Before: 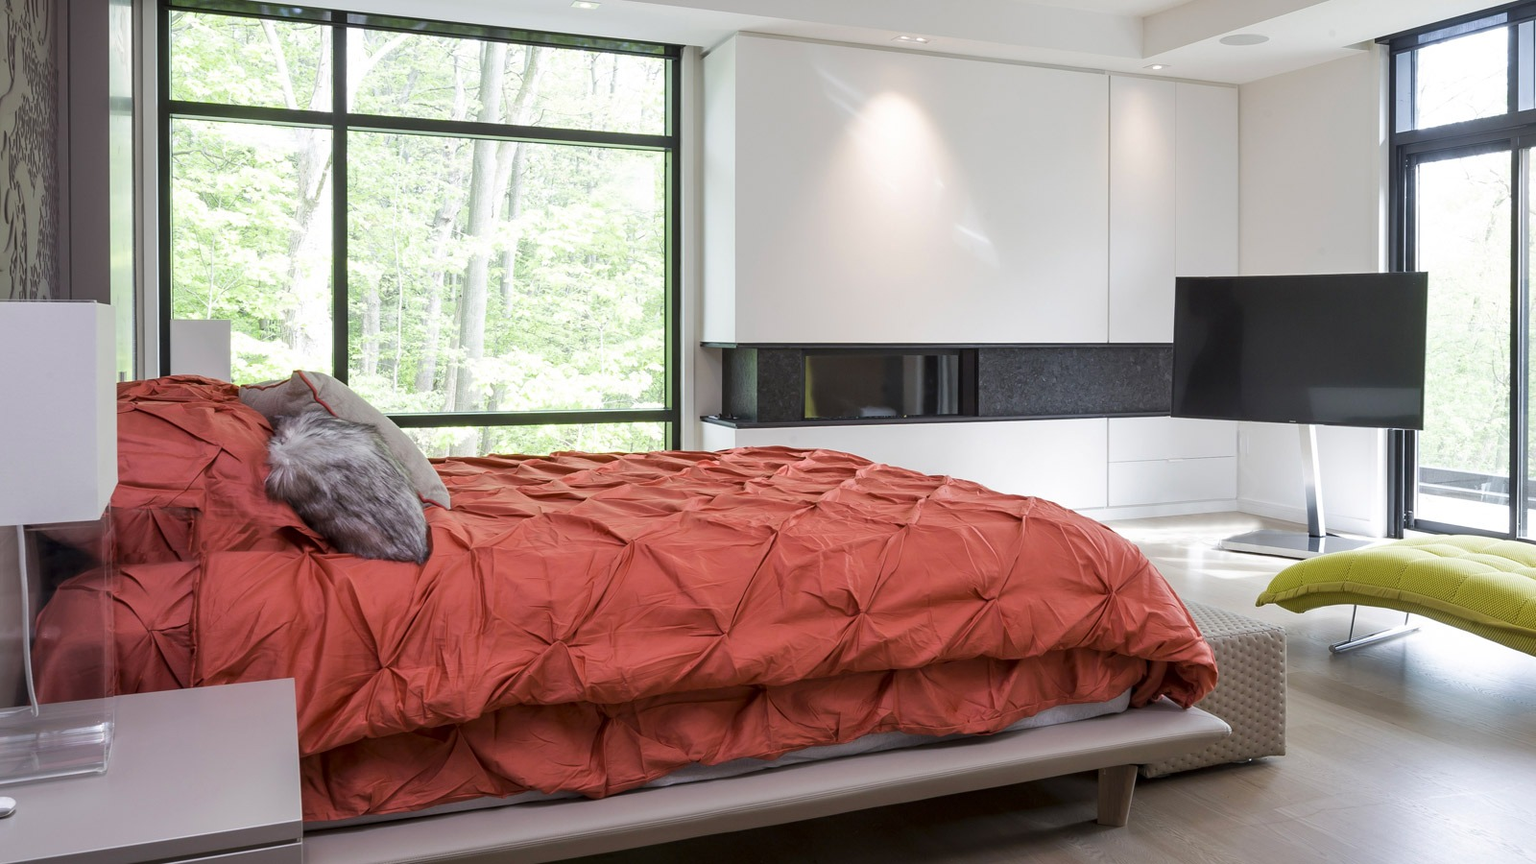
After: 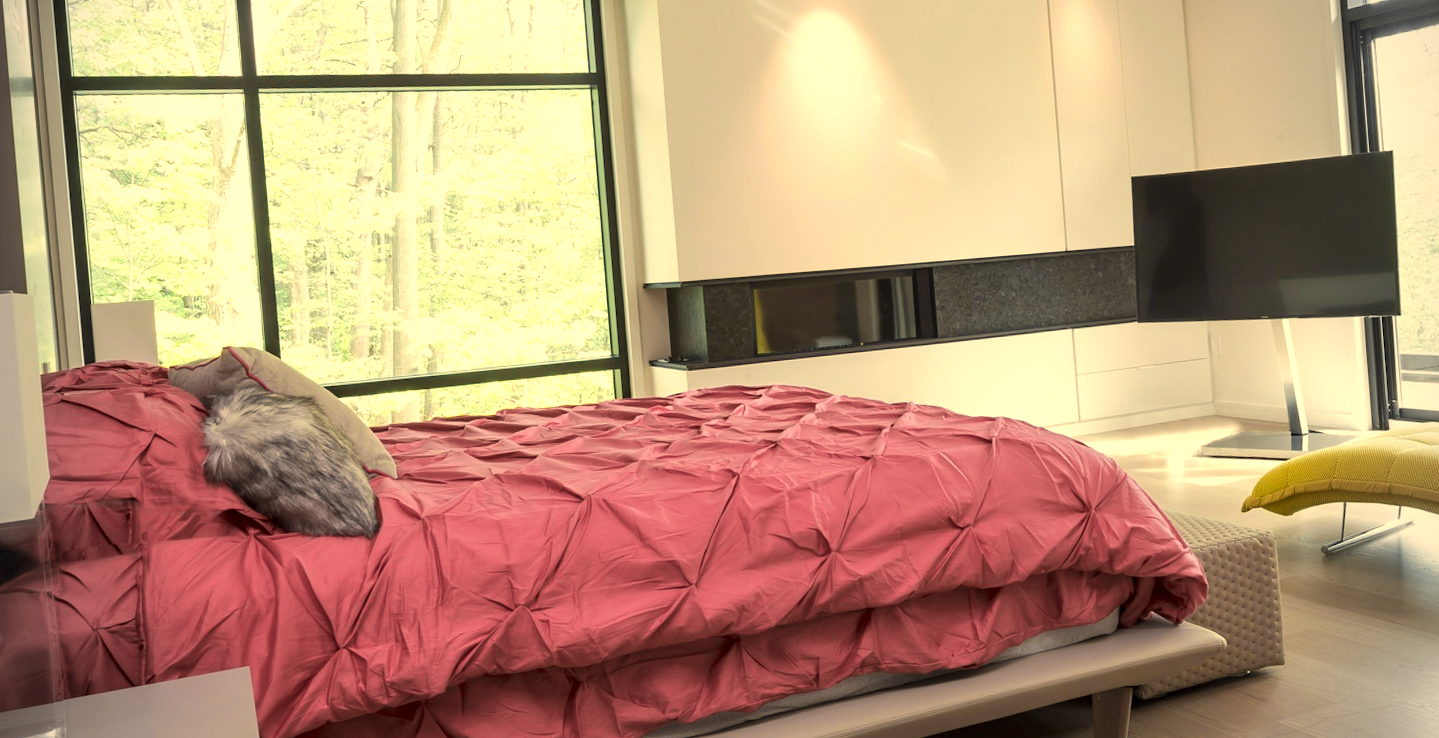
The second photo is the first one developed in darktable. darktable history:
contrast brightness saturation: saturation -0.1
crop: left 1.507%, top 6.147%, right 1.379%, bottom 6.637%
color zones: curves: ch0 [(0.257, 0.558) (0.75, 0.565)]; ch1 [(0.004, 0.857) (0.14, 0.416) (0.257, 0.695) (0.442, 0.032) (0.736, 0.266) (0.891, 0.741)]; ch2 [(0, 0.623) (0.112, 0.436) (0.271, 0.474) (0.516, 0.64) (0.743, 0.286)]
rotate and perspective: rotation -4.57°, crop left 0.054, crop right 0.944, crop top 0.087, crop bottom 0.914
vignetting: unbound false
white balance: red 1.08, blue 0.791
